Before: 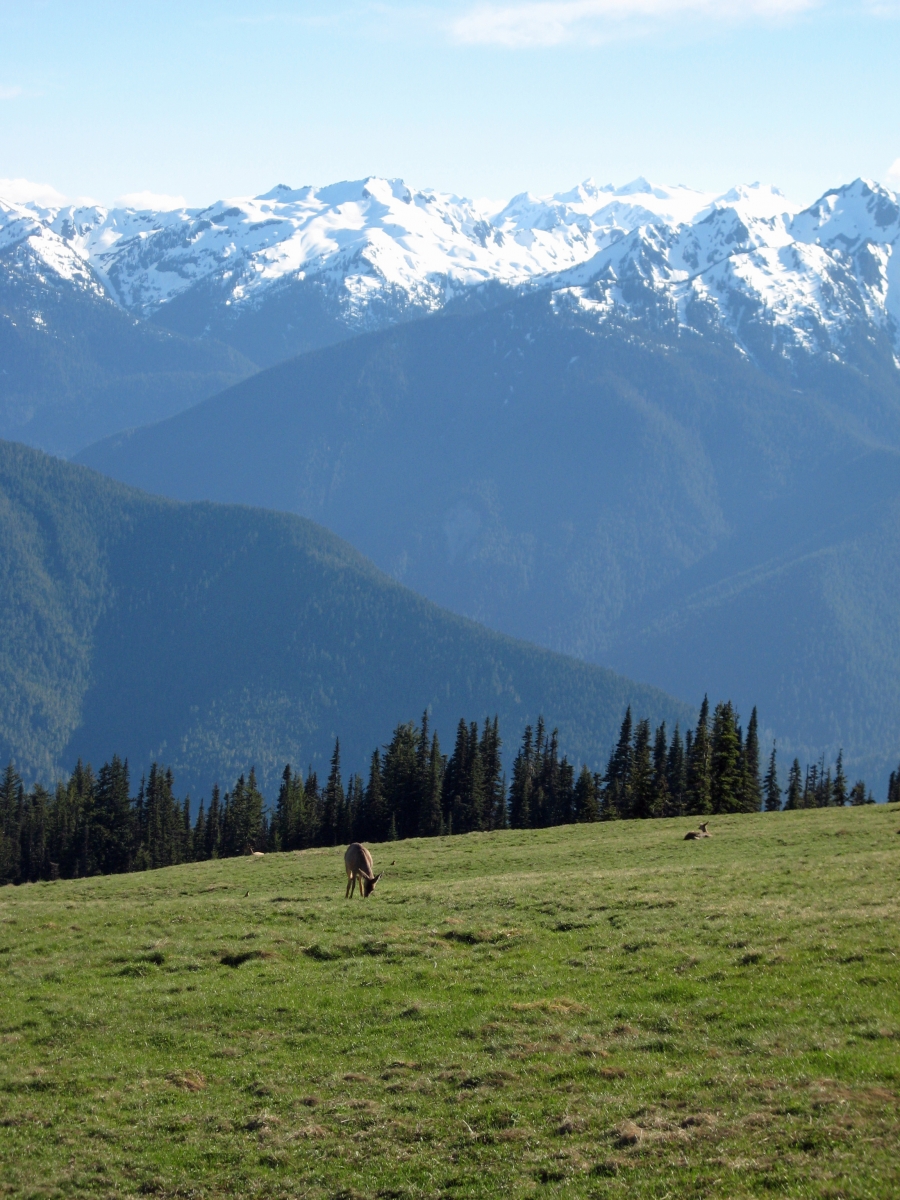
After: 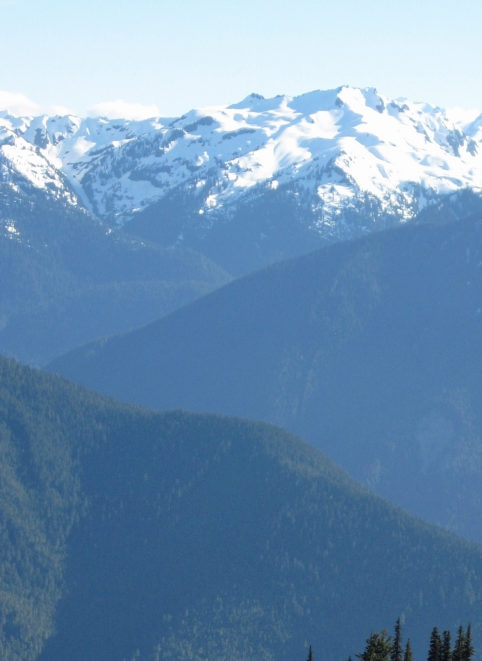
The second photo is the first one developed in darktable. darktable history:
crop and rotate: left 3.022%, top 7.635%, right 43.422%, bottom 37.236%
